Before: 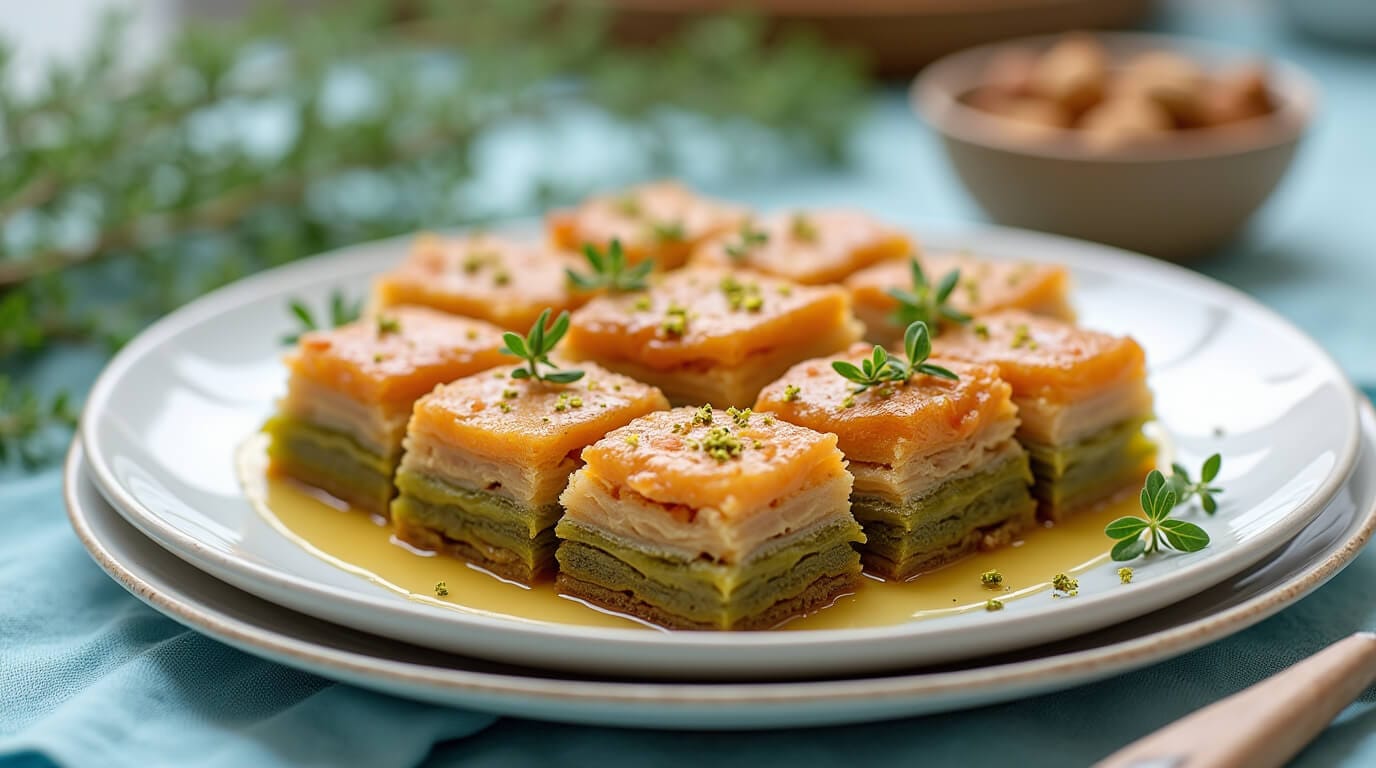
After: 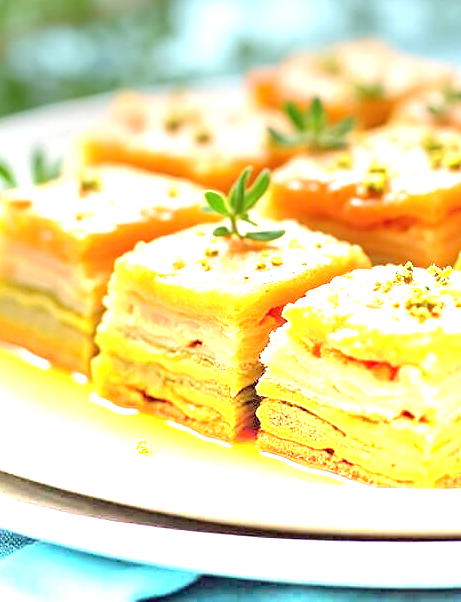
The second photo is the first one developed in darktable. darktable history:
graduated density: density -3.9 EV
tone equalizer: -7 EV 0.15 EV, -6 EV 0.6 EV, -5 EV 1.15 EV, -4 EV 1.33 EV, -3 EV 1.15 EV, -2 EV 0.6 EV, -1 EV 0.15 EV, mask exposure compensation -0.5 EV
crop and rotate: left 21.77%, top 18.528%, right 44.676%, bottom 2.997%
exposure: exposure 0.77 EV, compensate highlight preservation false
